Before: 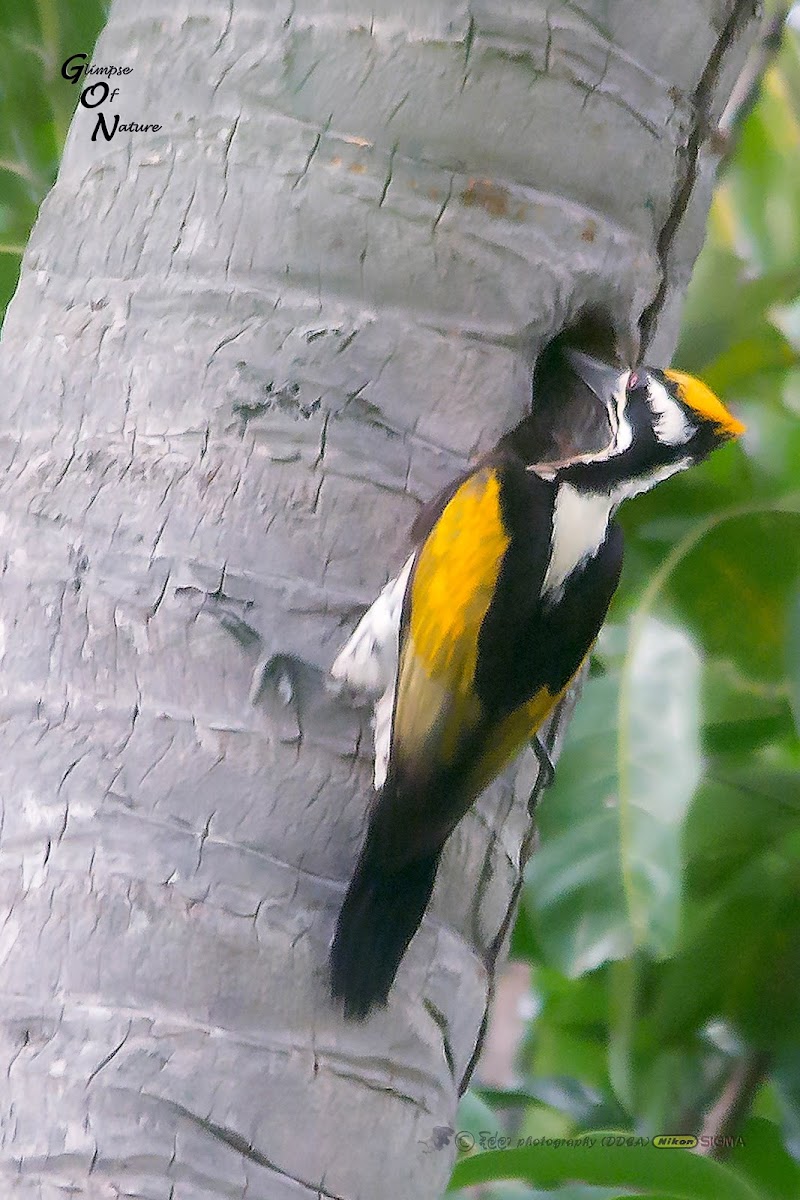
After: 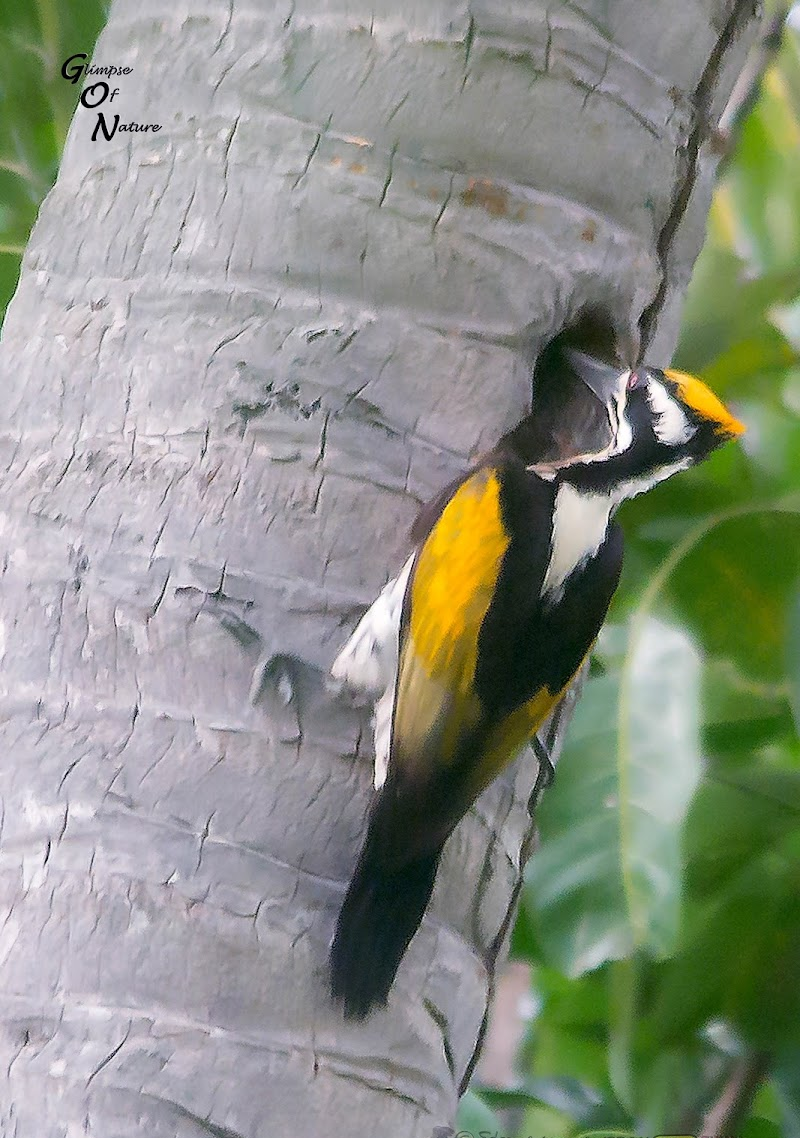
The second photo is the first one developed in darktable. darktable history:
crop and rotate: top 0.003%, bottom 5.096%
